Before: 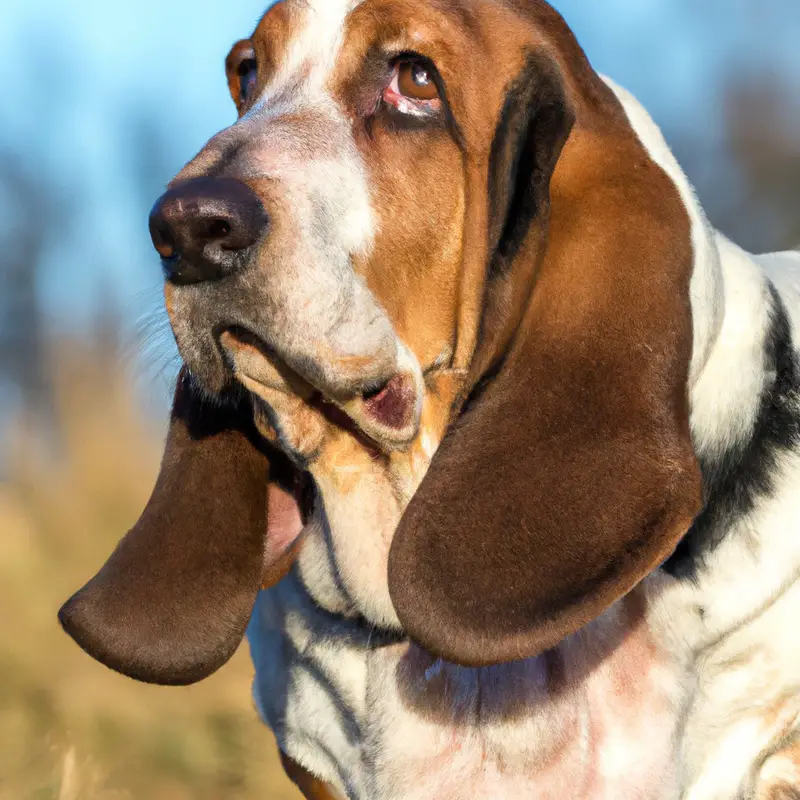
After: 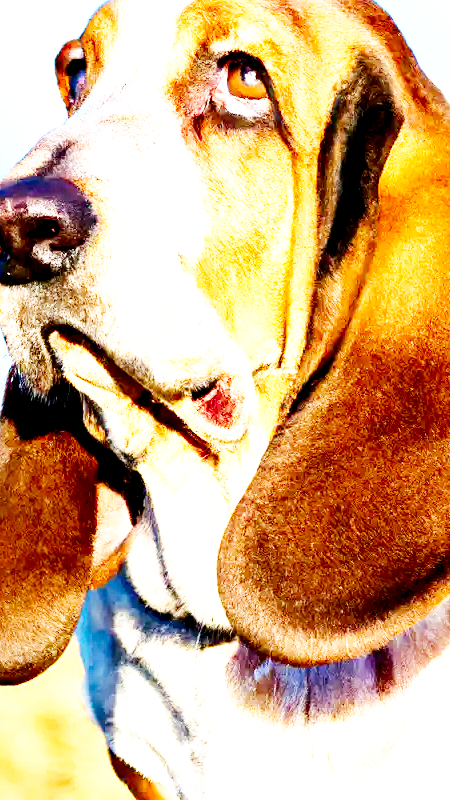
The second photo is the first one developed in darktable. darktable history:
base curve: curves: ch0 [(0, 0) (0.007, 0.004) (0.027, 0.03) (0.046, 0.07) (0.207, 0.54) (0.442, 0.872) (0.673, 0.972) (1, 1)], preserve colors none
haze removal: compatibility mode true, adaptive false
exposure: black level correction 0.008, exposure 1.42 EV, compensate highlight preservation false
contrast brightness saturation: contrast 0.066, brightness -0.14, saturation 0.109
crop: left 21.415%, right 22.309%
sharpen: amount 0.216
